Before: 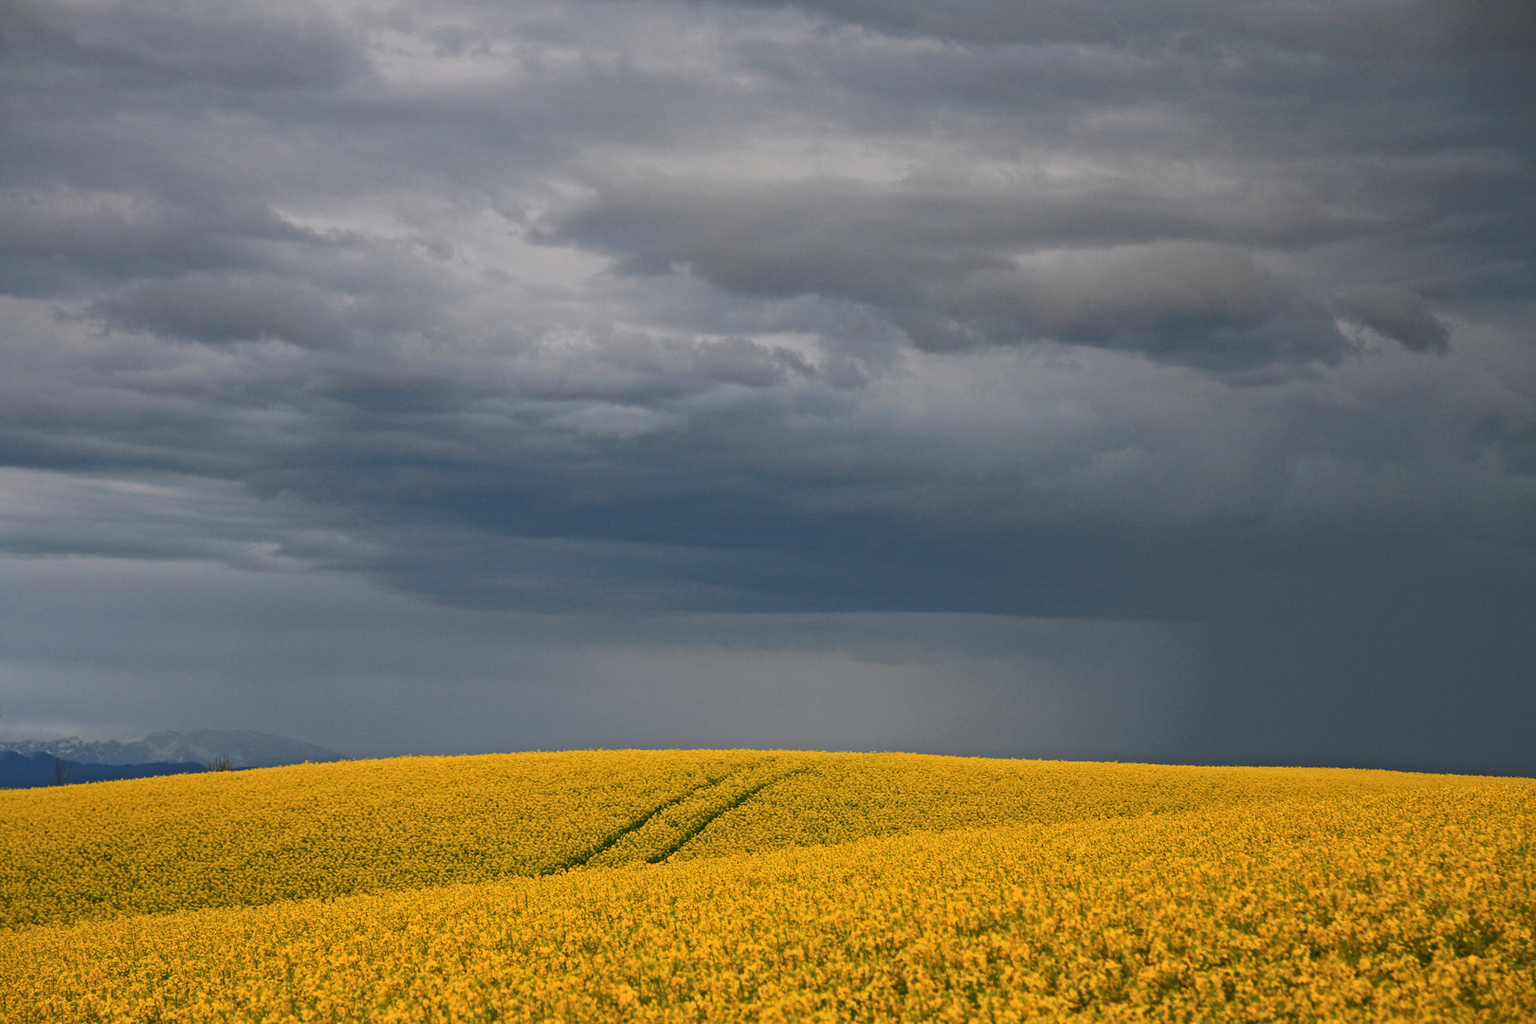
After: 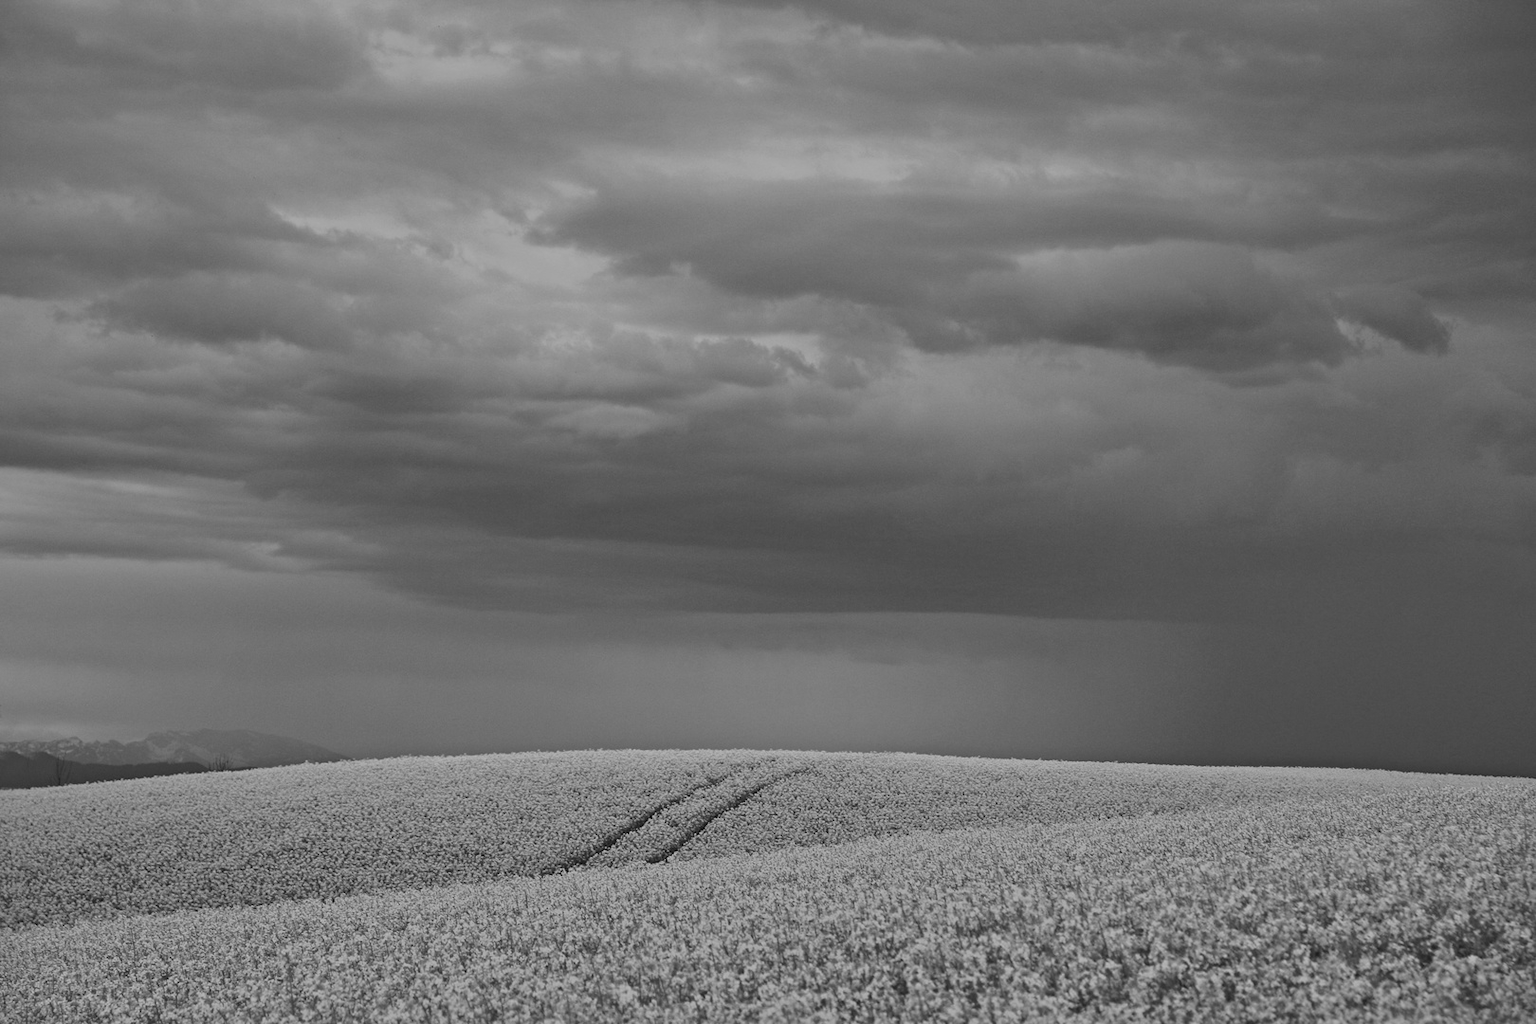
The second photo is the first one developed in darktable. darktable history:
shadows and highlights: white point adjustment 0.1, highlights -70, soften with gaussian
monochrome: size 1
